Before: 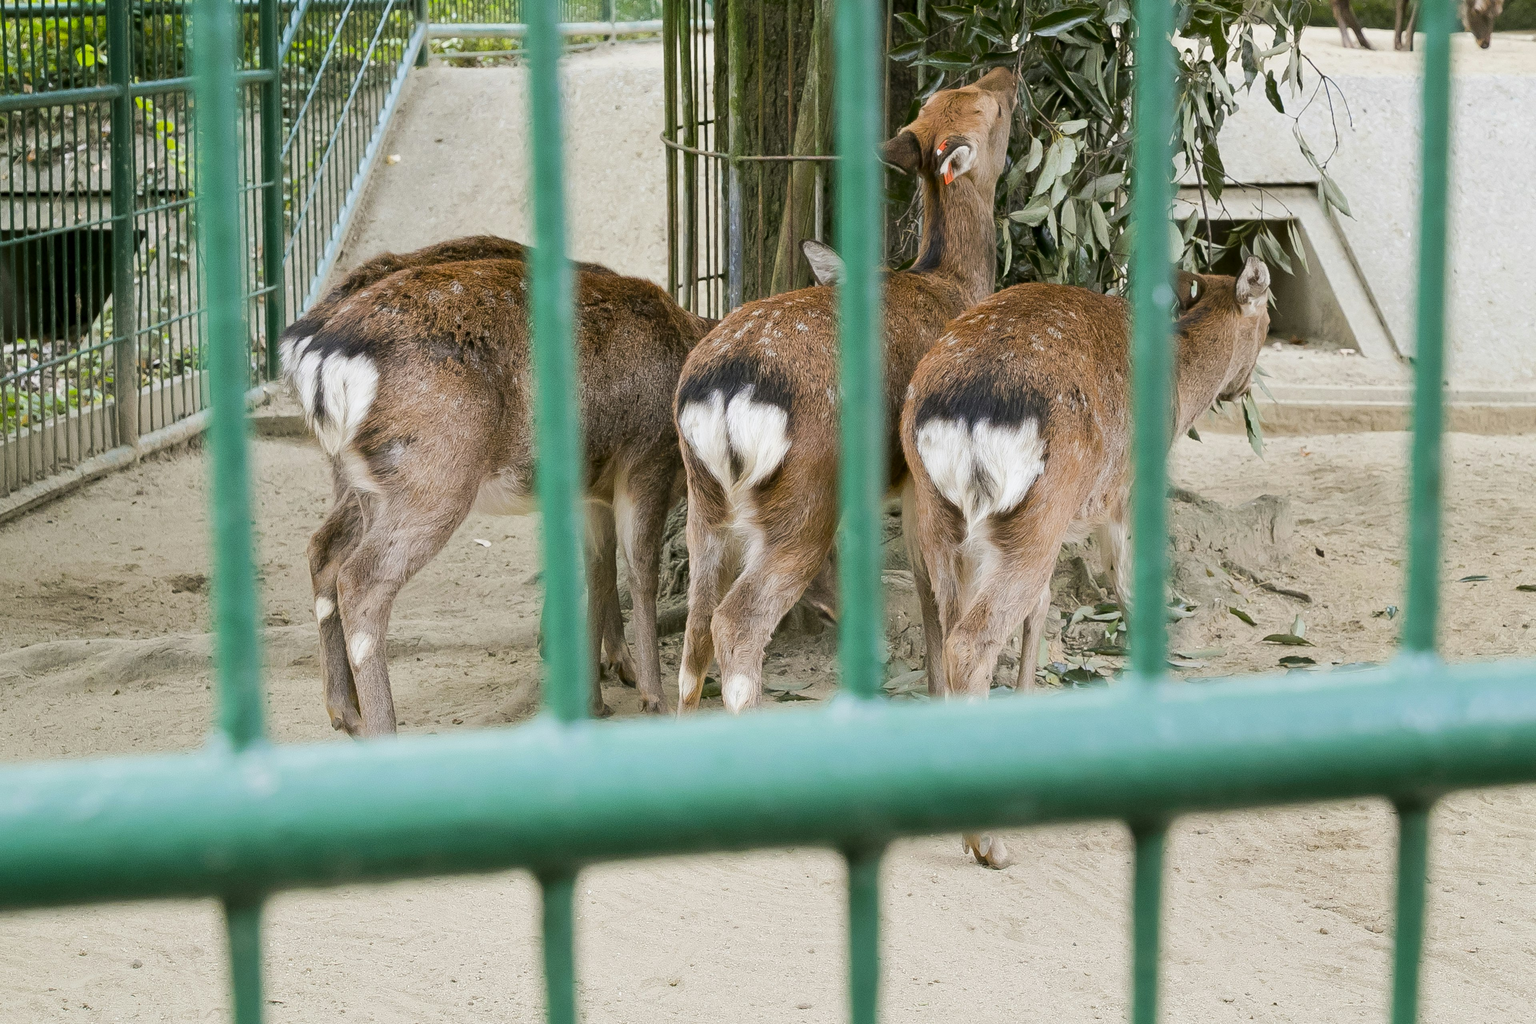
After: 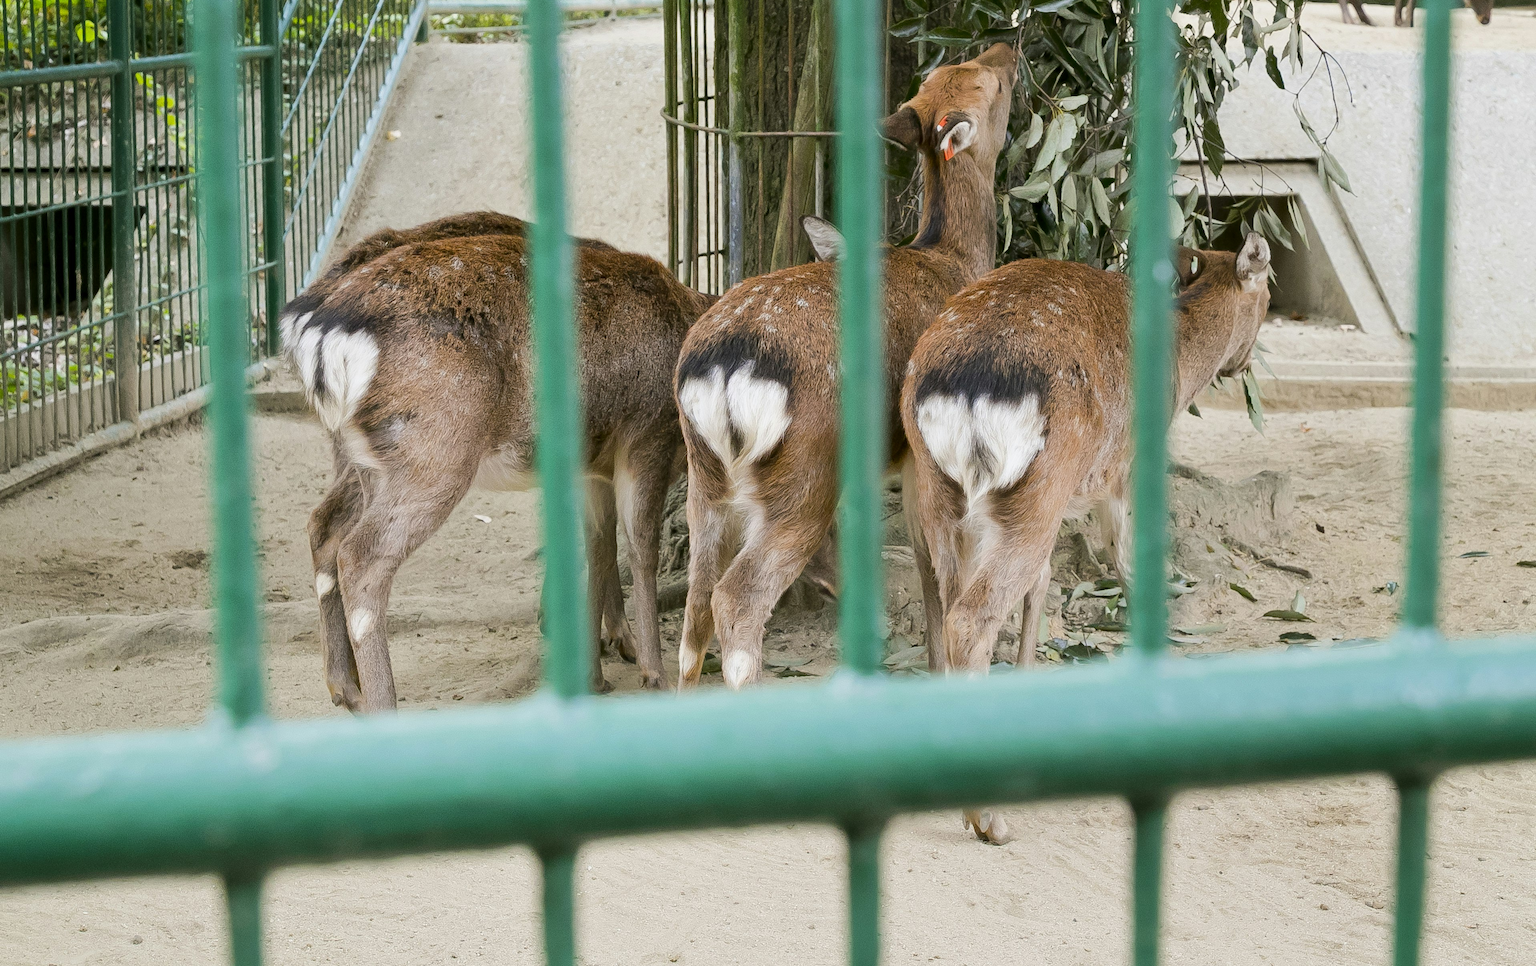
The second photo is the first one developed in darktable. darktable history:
crop and rotate: top 2.411%, bottom 3.238%
